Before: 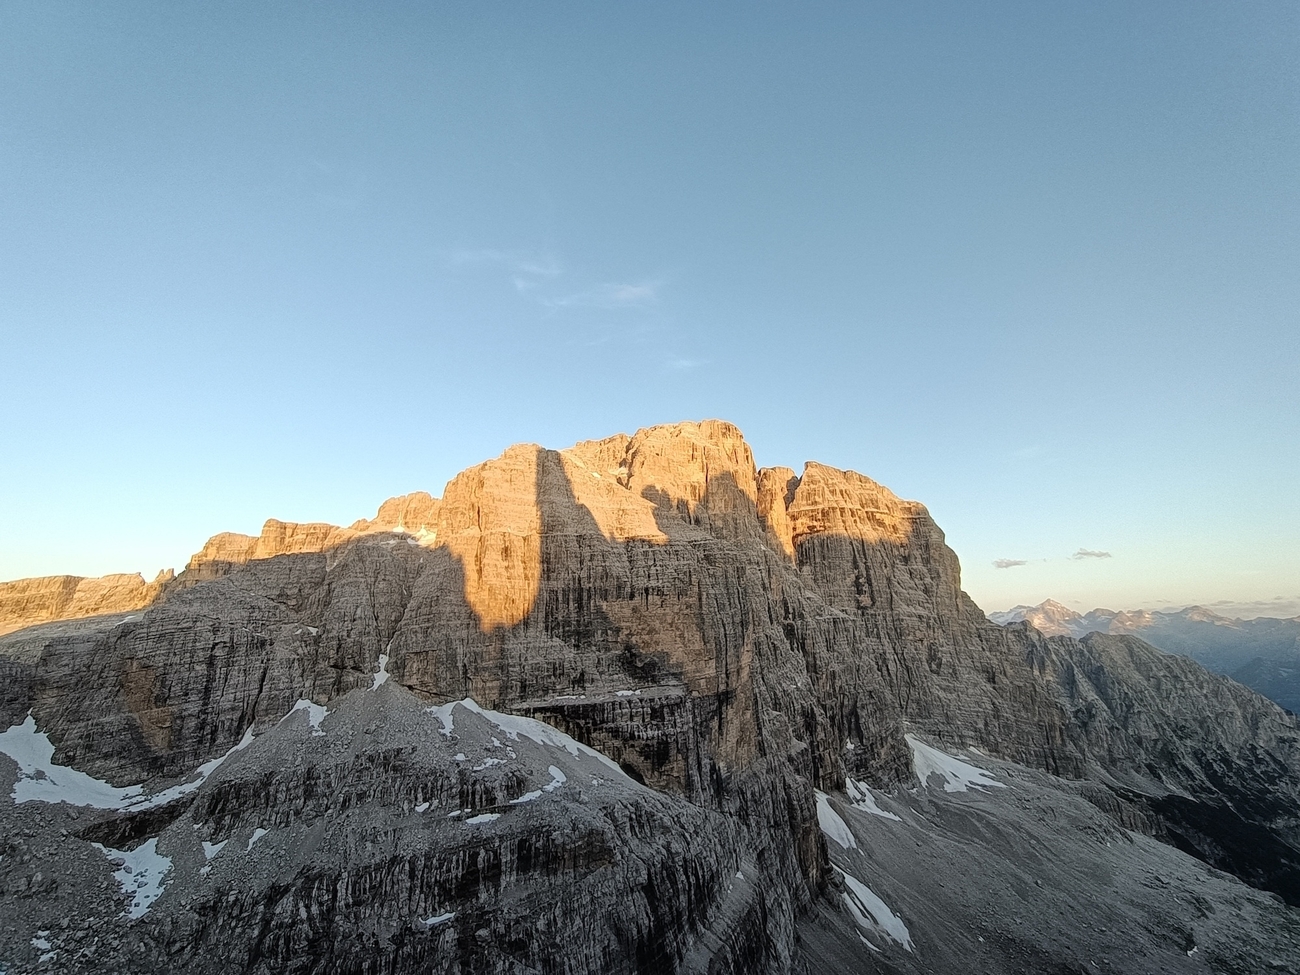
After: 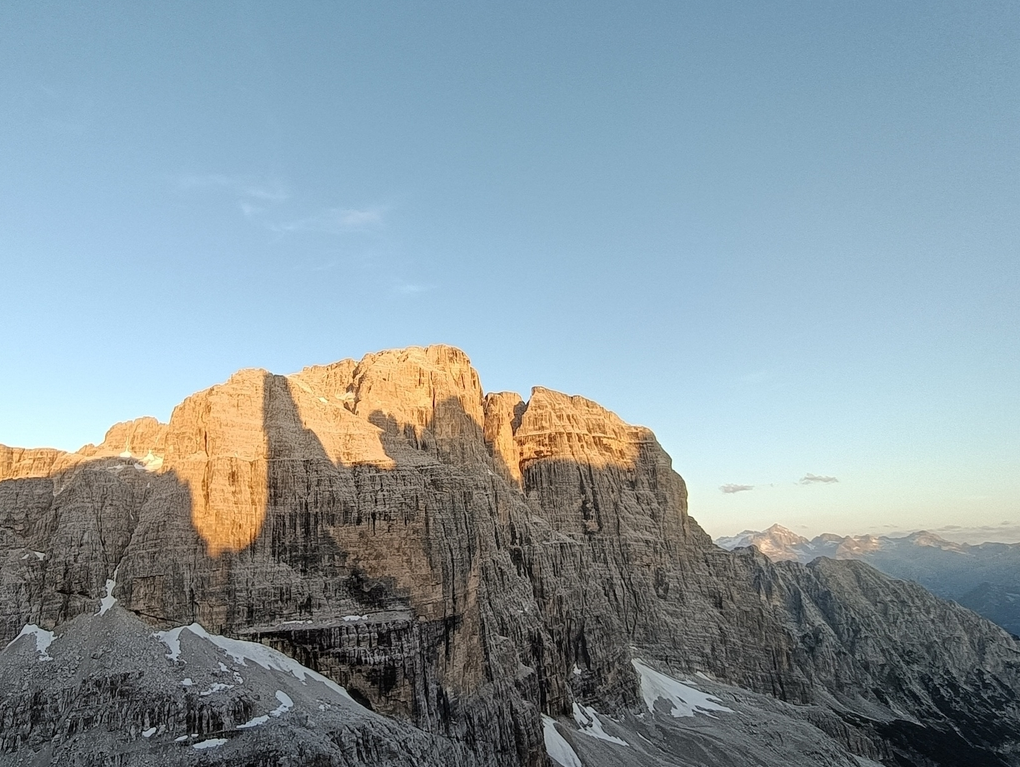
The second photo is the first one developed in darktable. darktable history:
crop and rotate: left 21.039%, top 7.796%, right 0.443%, bottom 13.491%
